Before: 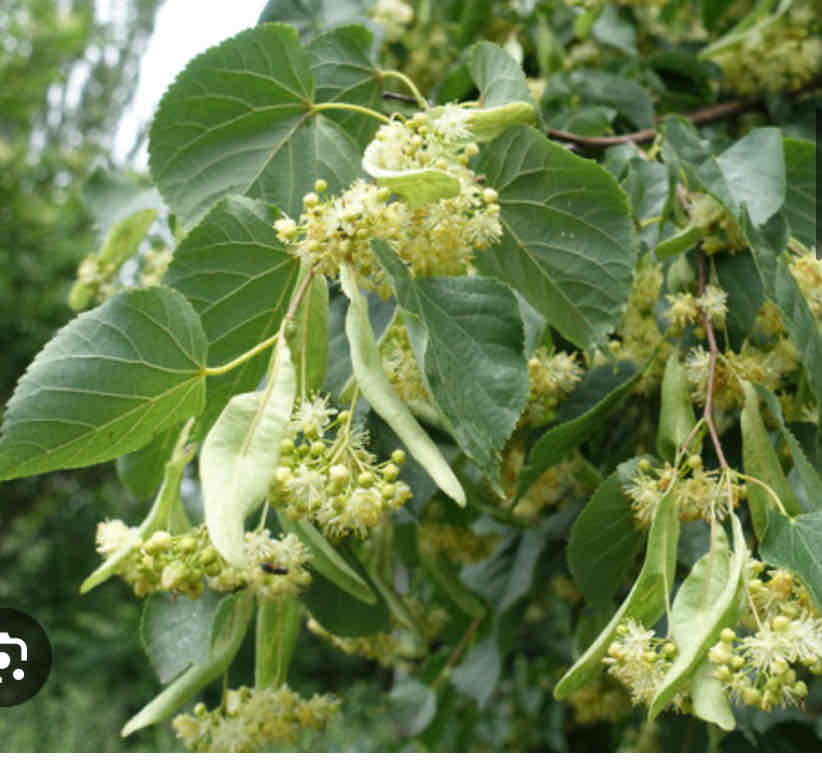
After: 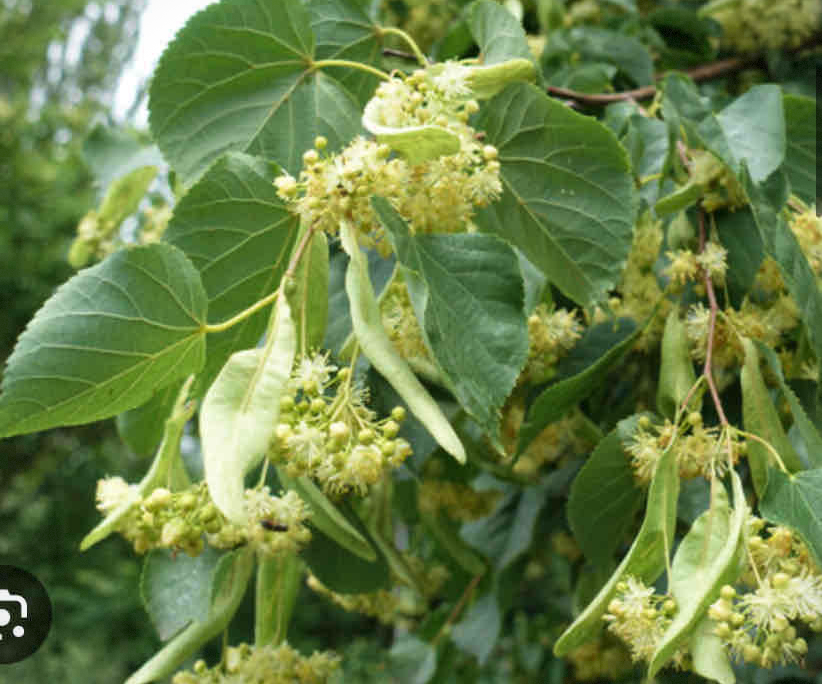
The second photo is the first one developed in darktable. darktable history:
crop and rotate: top 5.609%, bottom 5.609%
velvia: on, module defaults
vignetting: fall-off start 97.28%, fall-off radius 79%, brightness -0.462, saturation -0.3, width/height ratio 1.114, dithering 8-bit output, unbound false
